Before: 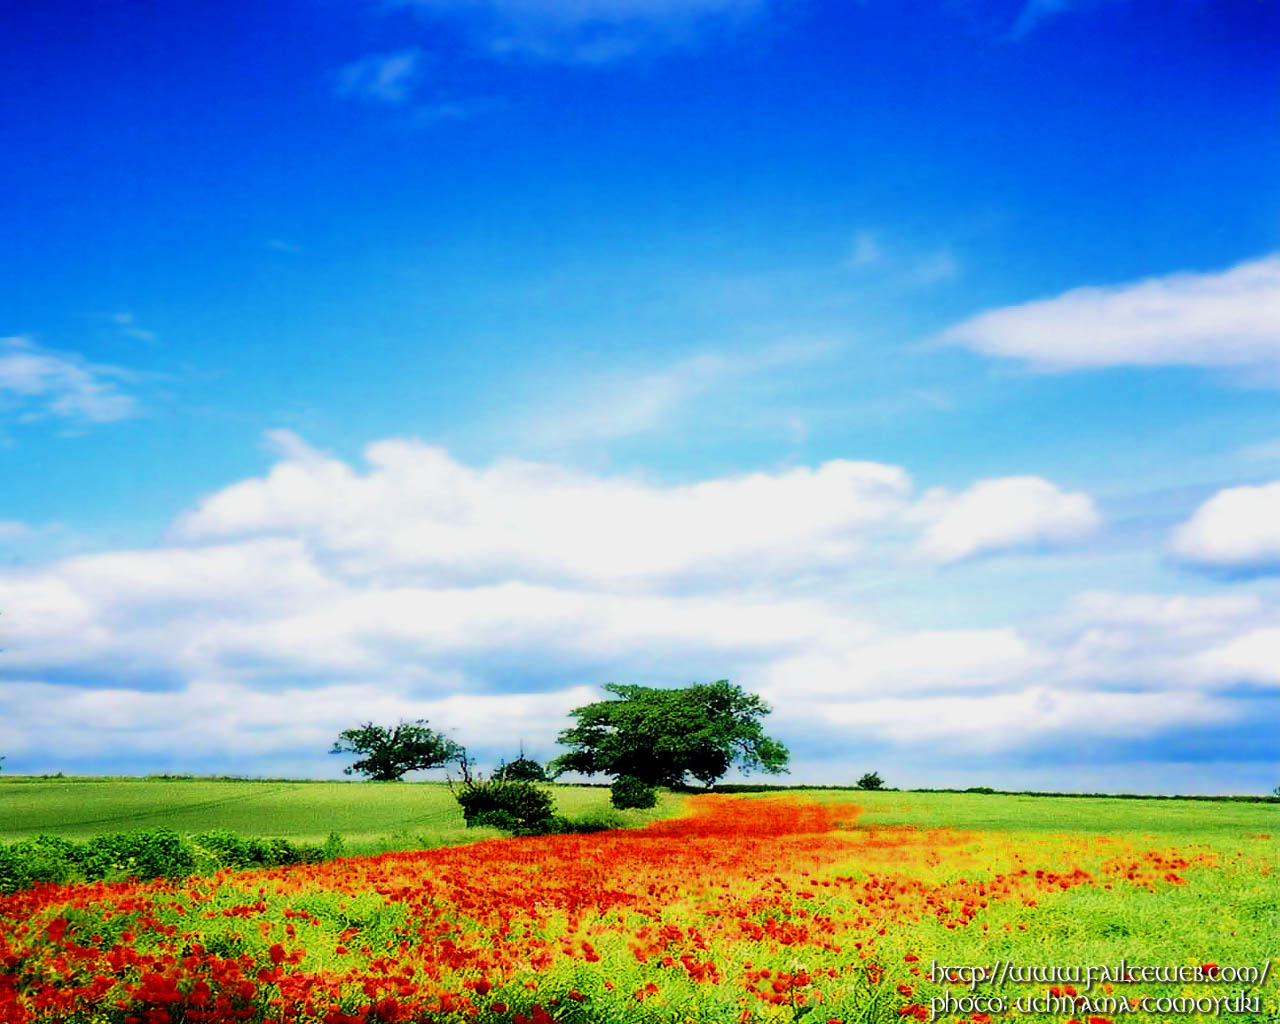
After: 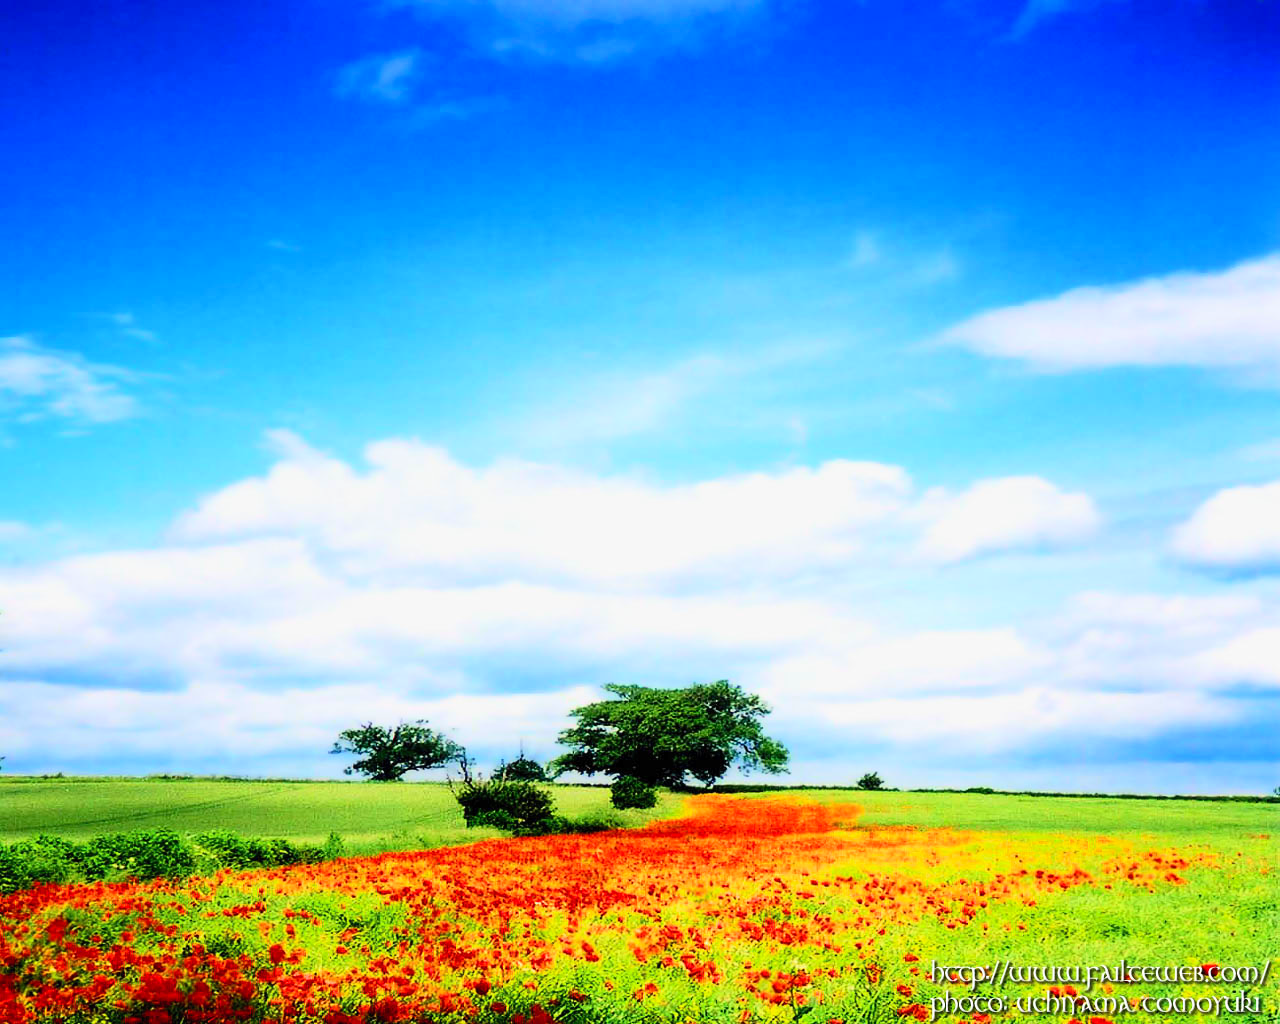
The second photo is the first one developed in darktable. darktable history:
contrast brightness saturation: contrast 0.2, brightness 0.143, saturation 0.138
